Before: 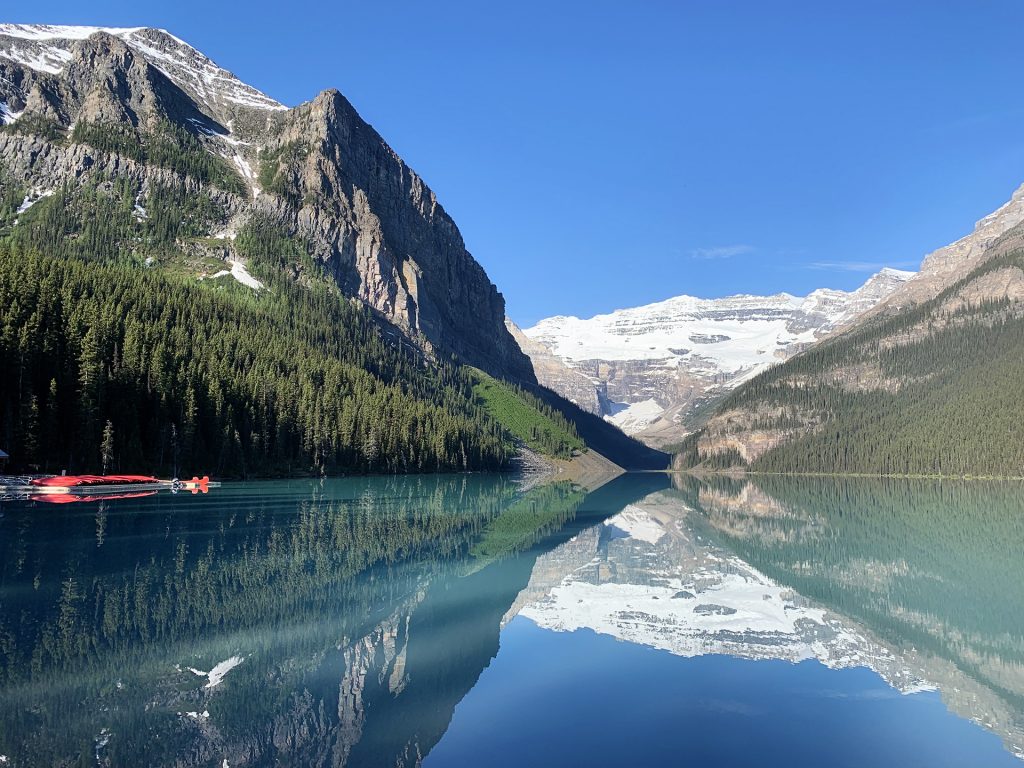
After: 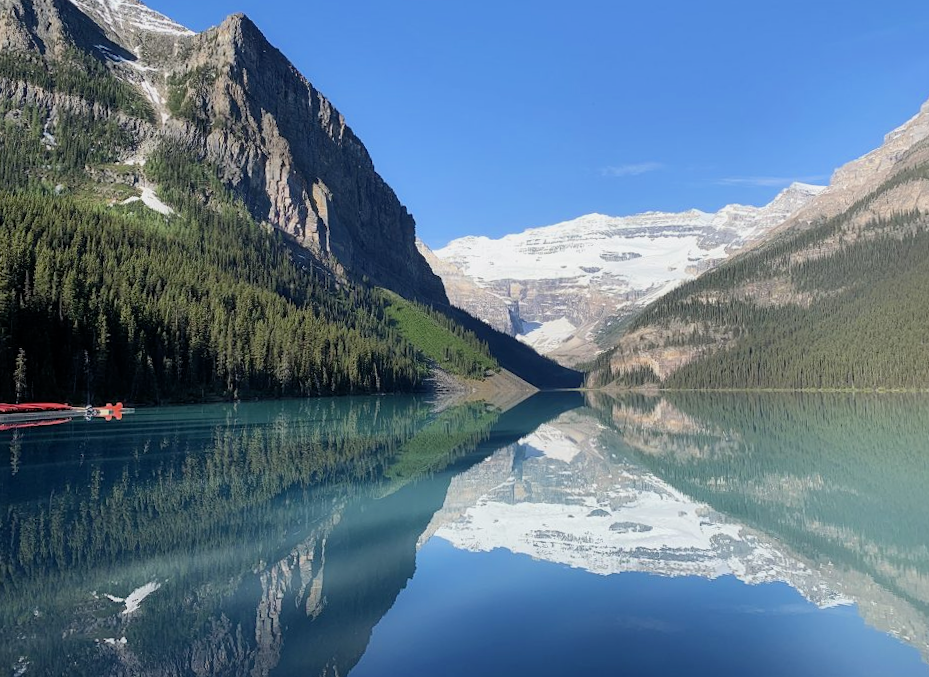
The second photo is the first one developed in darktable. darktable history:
crop and rotate: left 8.262%, top 9.226%
rotate and perspective: rotation -1°, crop left 0.011, crop right 0.989, crop top 0.025, crop bottom 0.975
filmic rgb: black relative exposure -15 EV, white relative exposure 3 EV, threshold 6 EV, target black luminance 0%, hardness 9.27, latitude 99%, contrast 0.912, shadows ↔ highlights balance 0.505%, add noise in highlights 0, color science v3 (2019), use custom middle-gray values true, iterations of high-quality reconstruction 0, contrast in highlights soft, enable highlight reconstruction true
tone equalizer: -8 EV -0.001 EV, -7 EV 0.001 EV, -6 EV -0.002 EV, -5 EV -0.003 EV, -4 EV -0.062 EV, -3 EV -0.222 EV, -2 EV -0.267 EV, -1 EV 0.105 EV, +0 EV 0.303 EV
